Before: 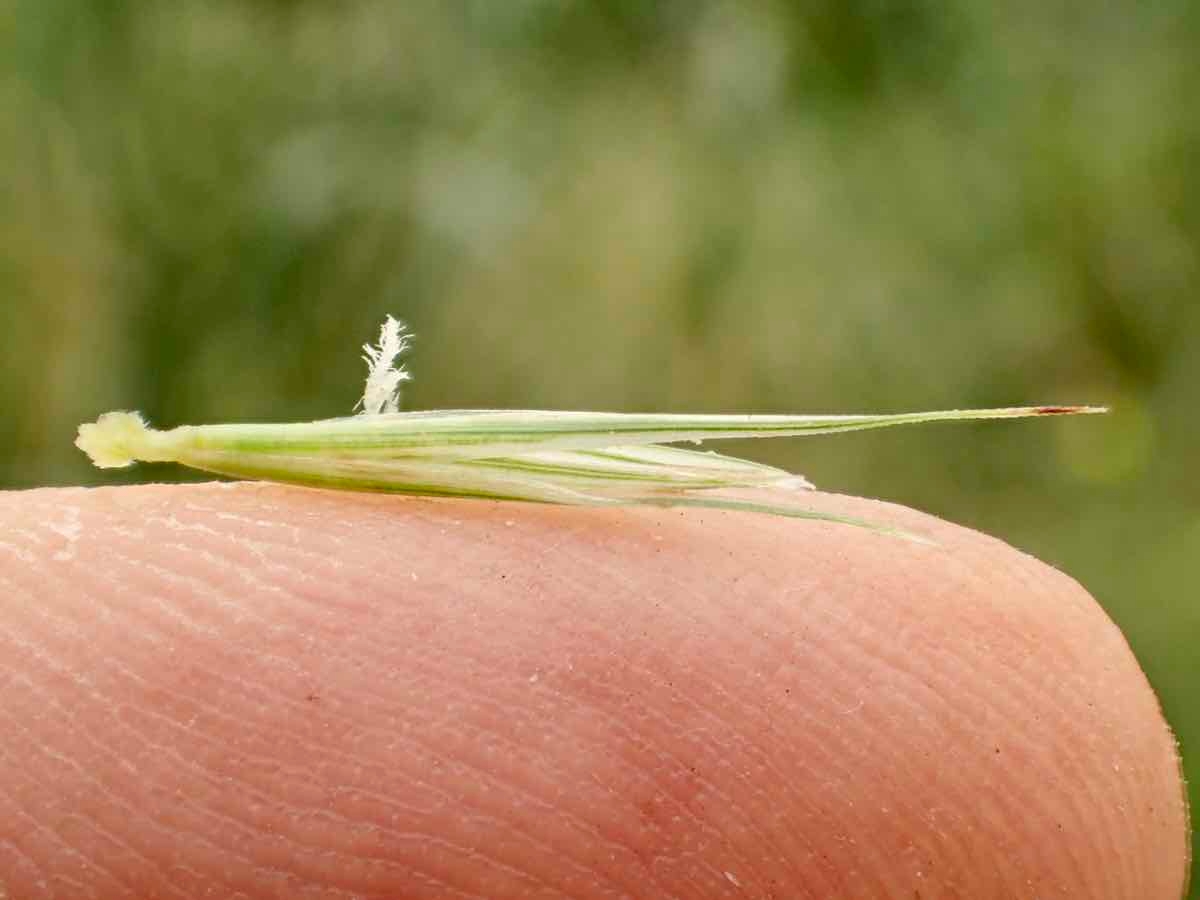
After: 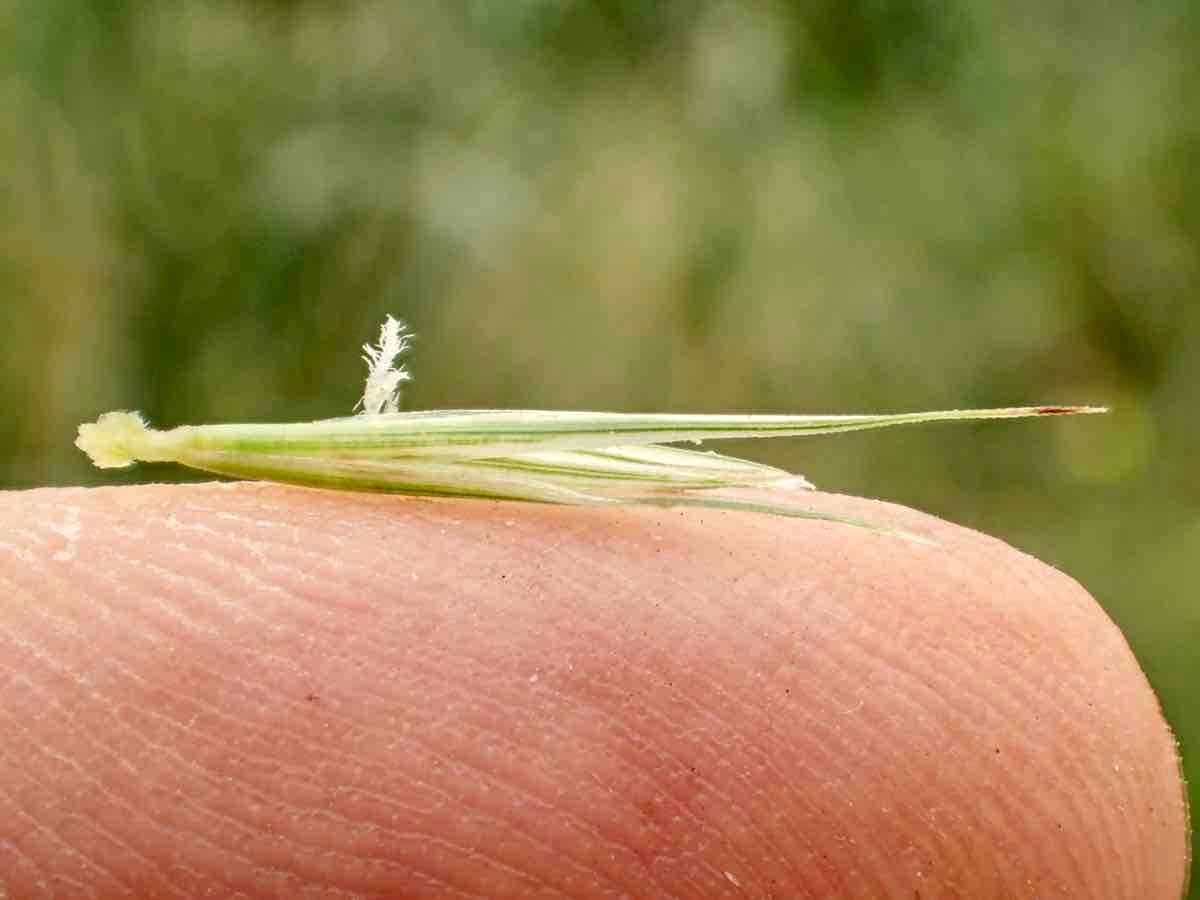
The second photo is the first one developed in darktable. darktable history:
exposure: black level correction 0.001, exposure 0.014 EV, compensate highlight preservation false
local contrast: on, module defaults
white balance: emerald 1
